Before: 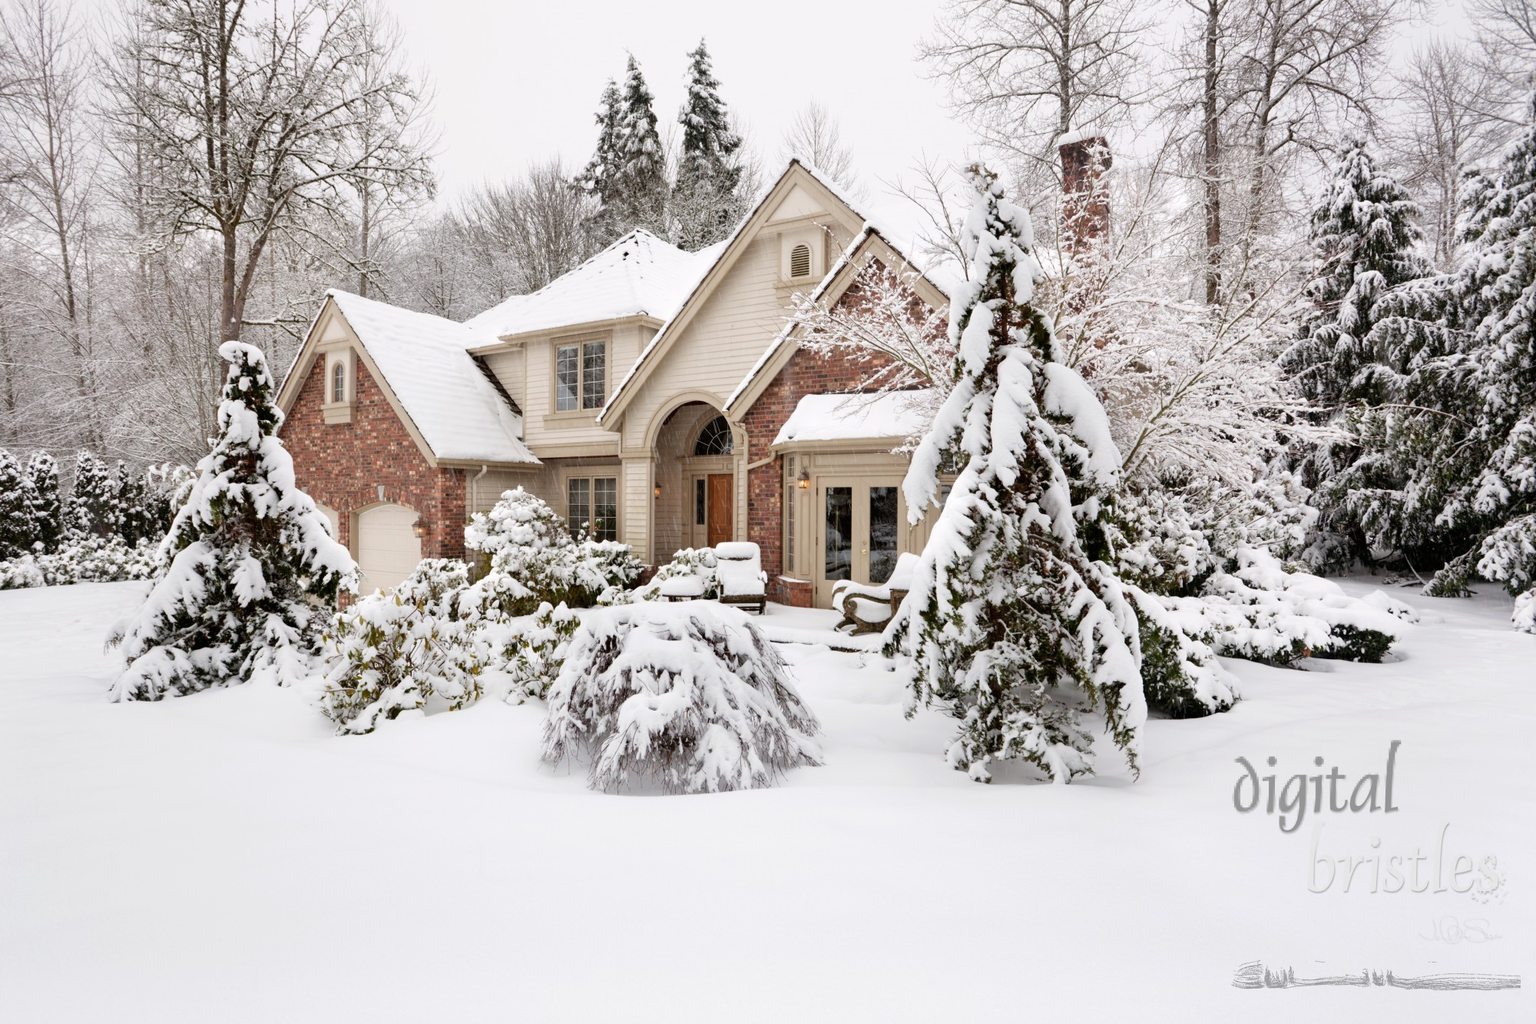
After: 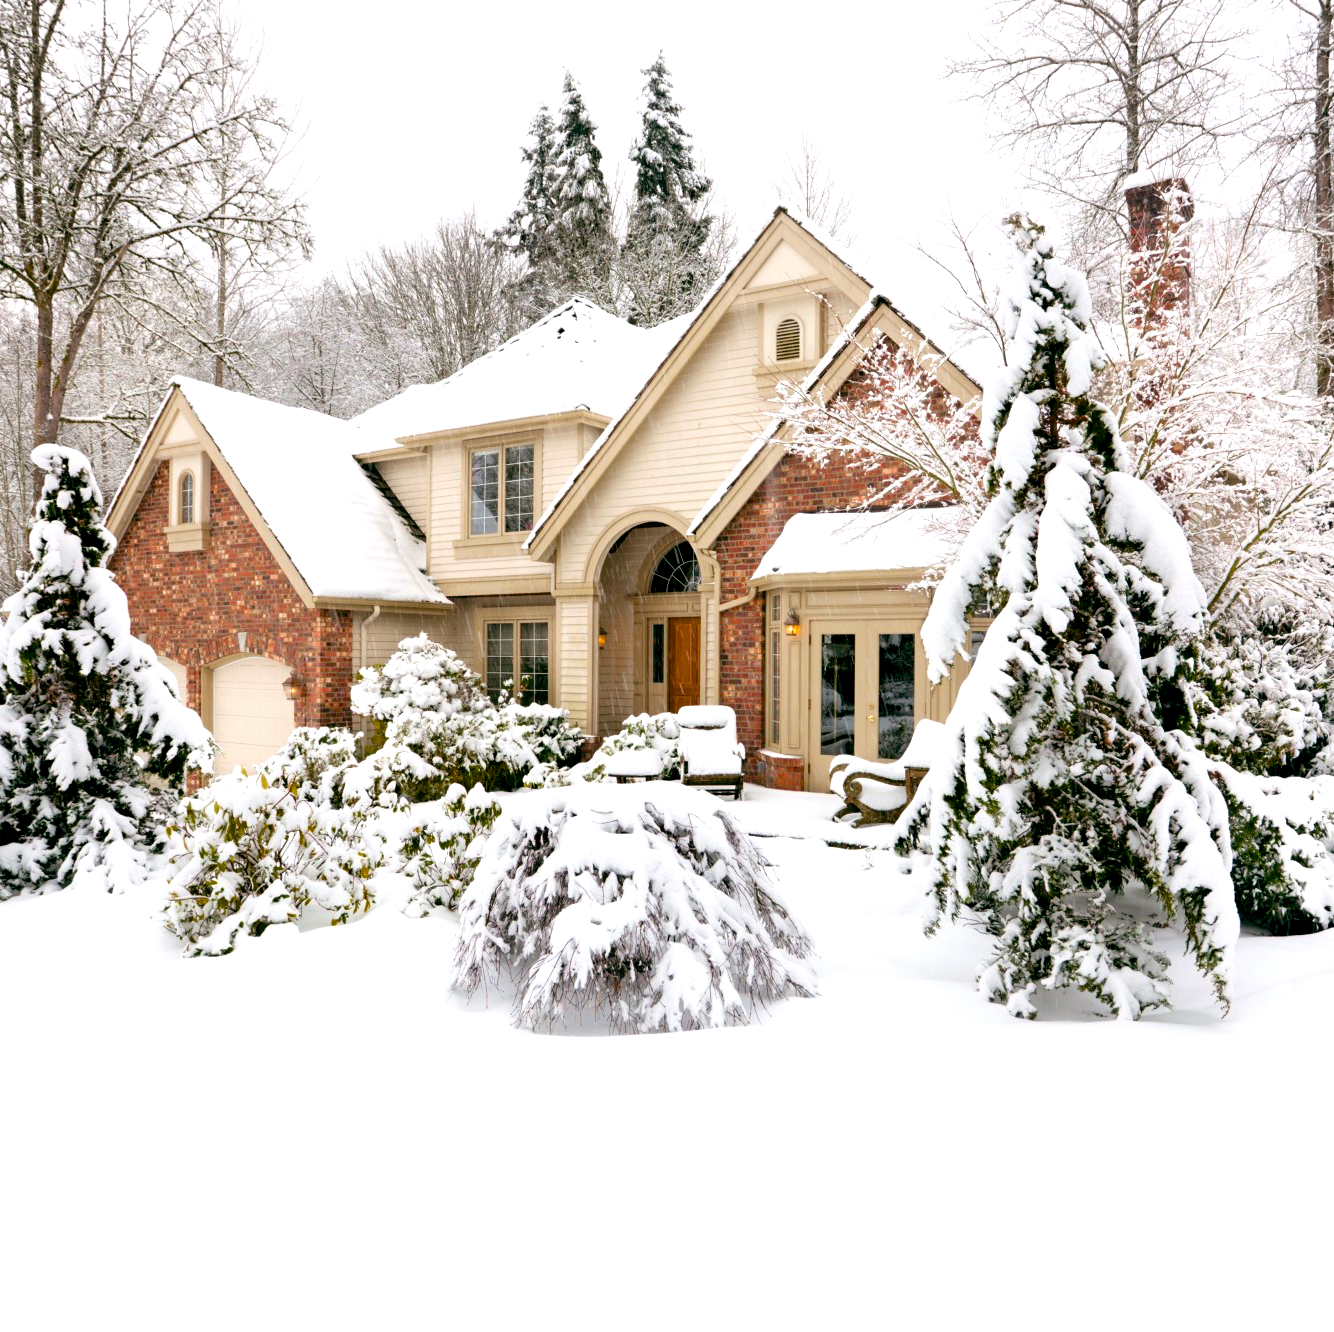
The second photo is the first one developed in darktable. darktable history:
crop and rotate: left 12.728%, right 20.559%
tone equalizer: -8 EV -0.441 EV, -7 EV -0.354 EV, -6 EV -0.369 EV, -5 EV -0.21 EV, -3 EV 0.209 EV, -2 EV 0.319 EV, -1 EV 0.384 EV, +0 EV 0.442 EV, mask exposure compensation -0.512 EV
color balance rgb: global offset › luminance -0.313%, global offset › chroma 0.113%, global offset › hue 163.36°, perceptual saturation grading › global saturation 29.858%, global vibrance 33.288%
